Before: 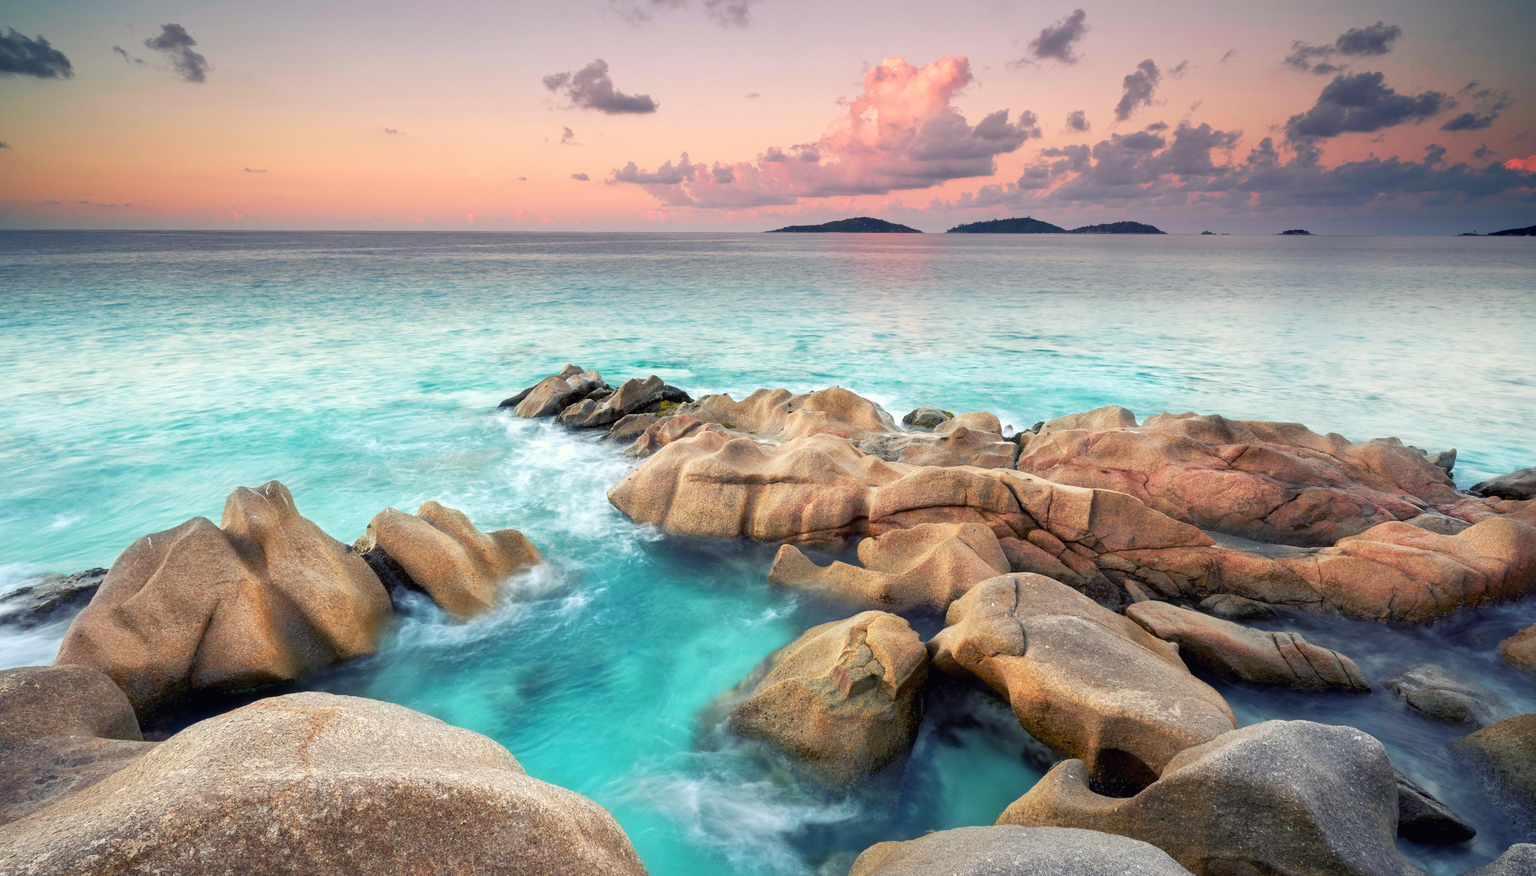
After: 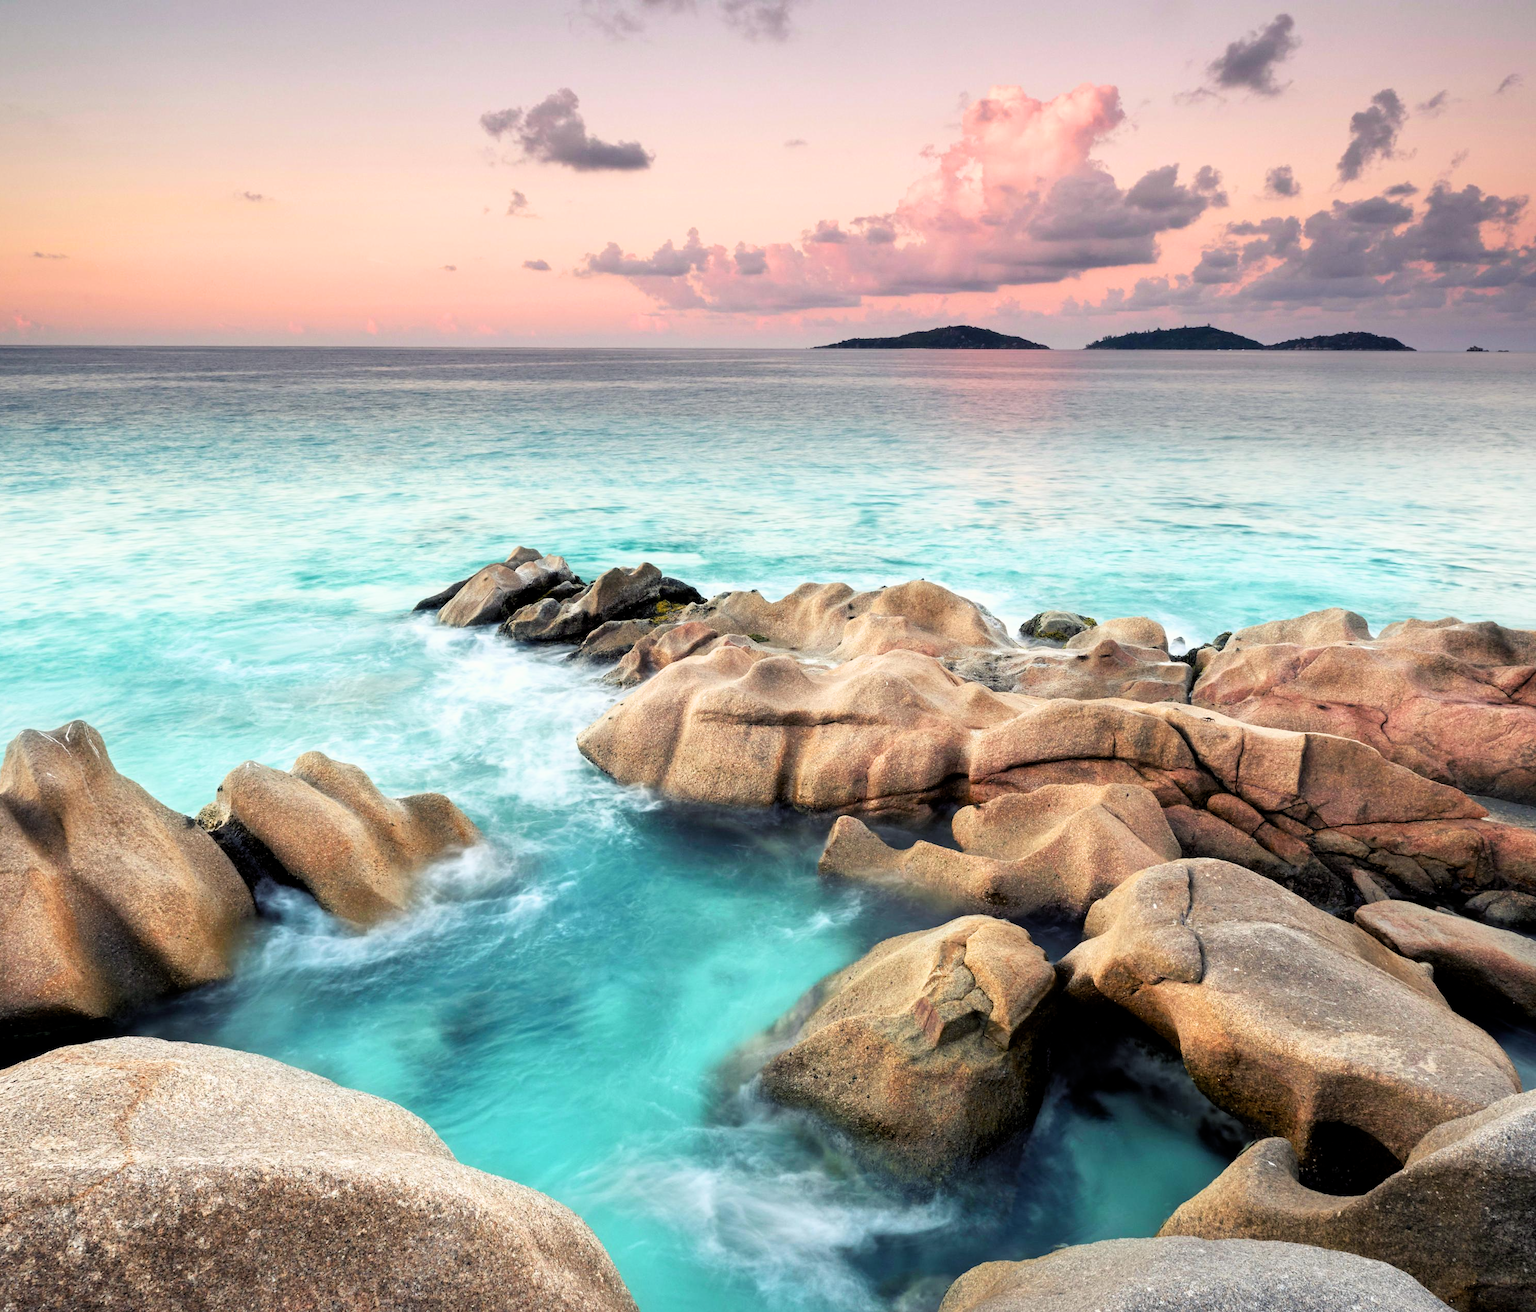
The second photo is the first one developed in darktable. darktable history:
crop and rotate: left 14.47%, right 18.78%
filmic rgb: black relative exposure -8.71 EV, white relative exposure 2.65 EV, target black luminance 0%, hardness 6.25, latitude 74.54%, contrast 1.319, highlights saturation mix -5.06%
